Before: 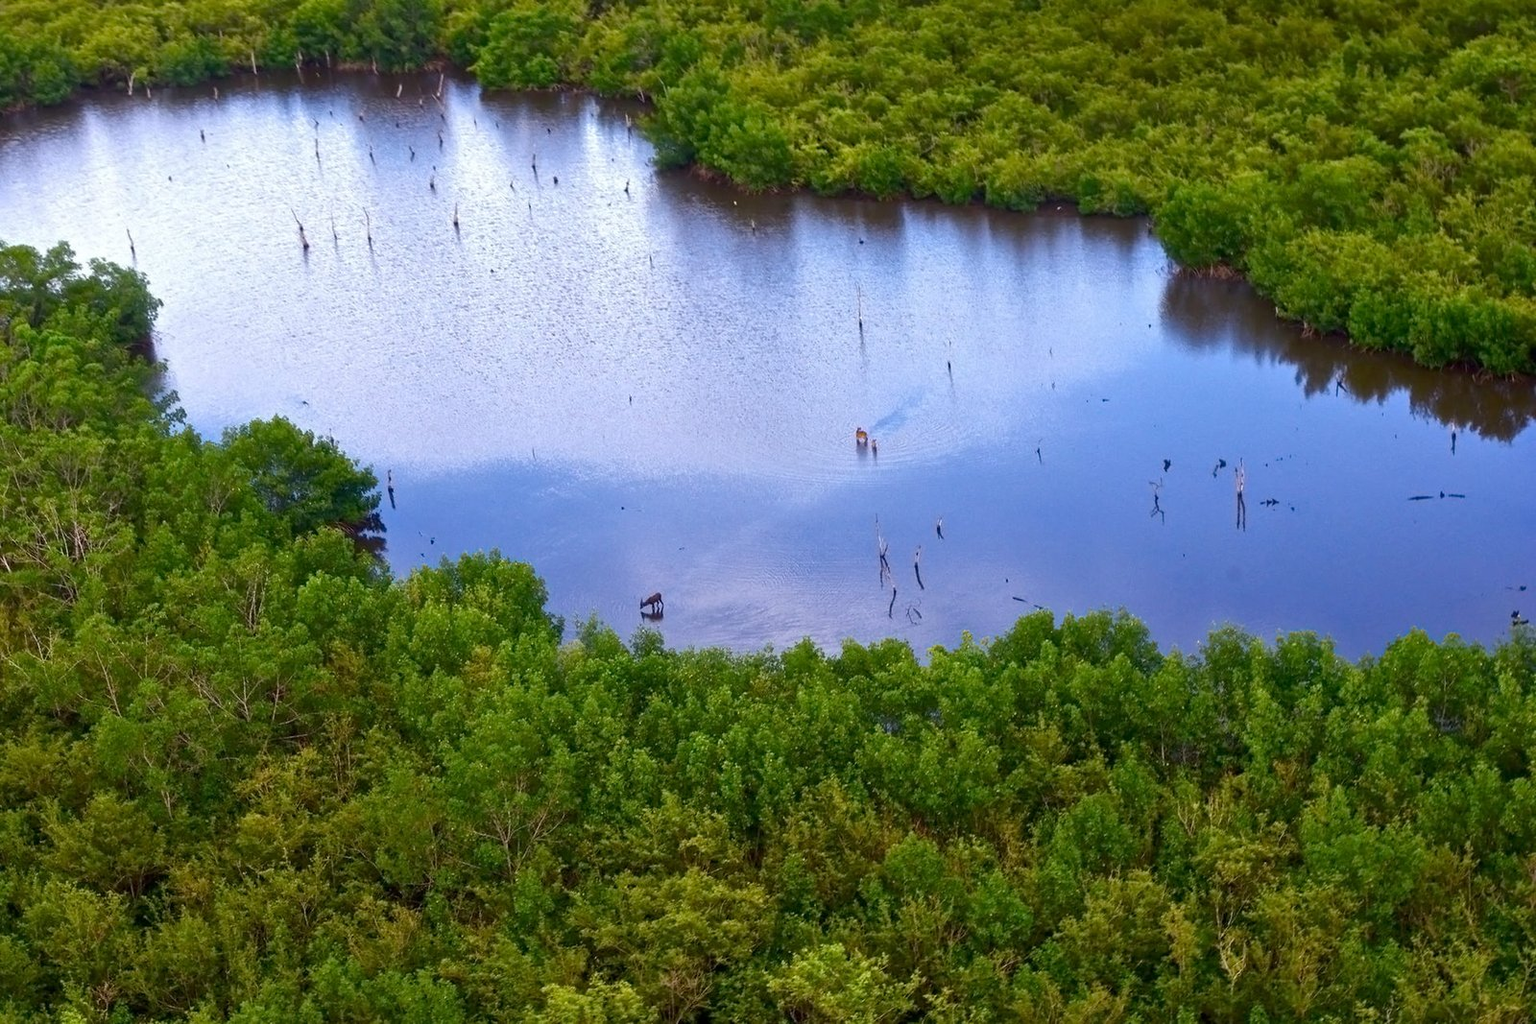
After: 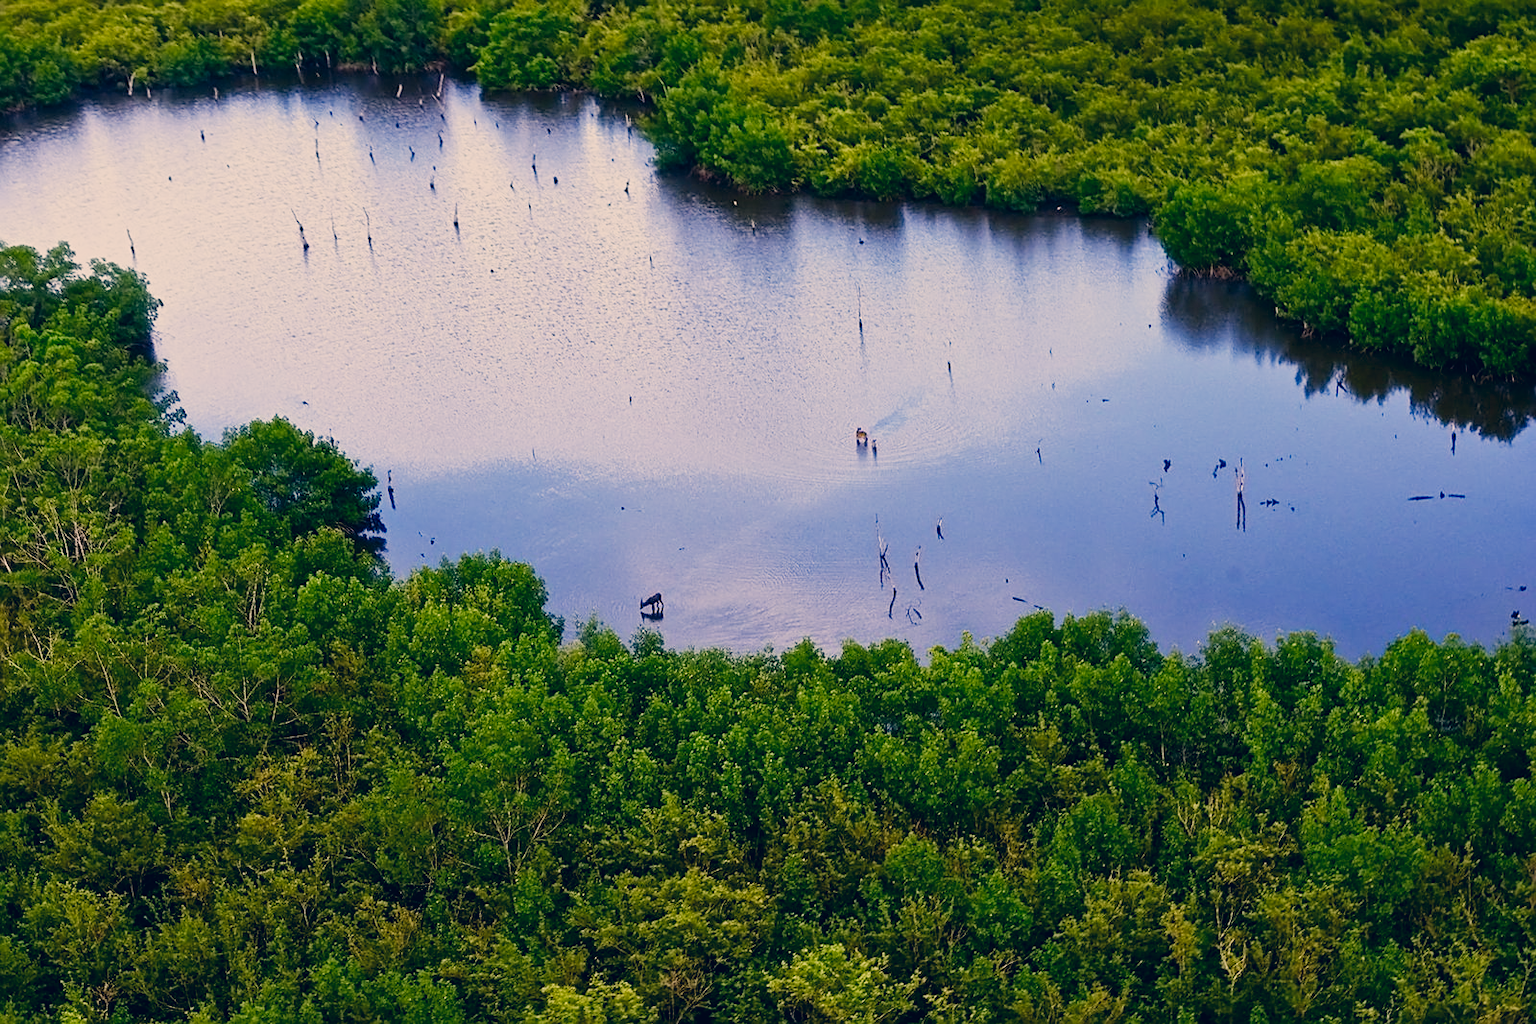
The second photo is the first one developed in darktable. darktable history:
color correction: highlights a* 10.32, highlights b* 14.66, shadows a* -9.59, shadows b* -15.02
sigmoid: skew -0.2, preserve hue 0%, red attenuation 0.1, red rotation 0.035, green attenuation 0.1, green rotation -0.017, blue attenuation 0.15, blue rotation -0.052, base primaries Rec2020
sharpen: on, module defaults
